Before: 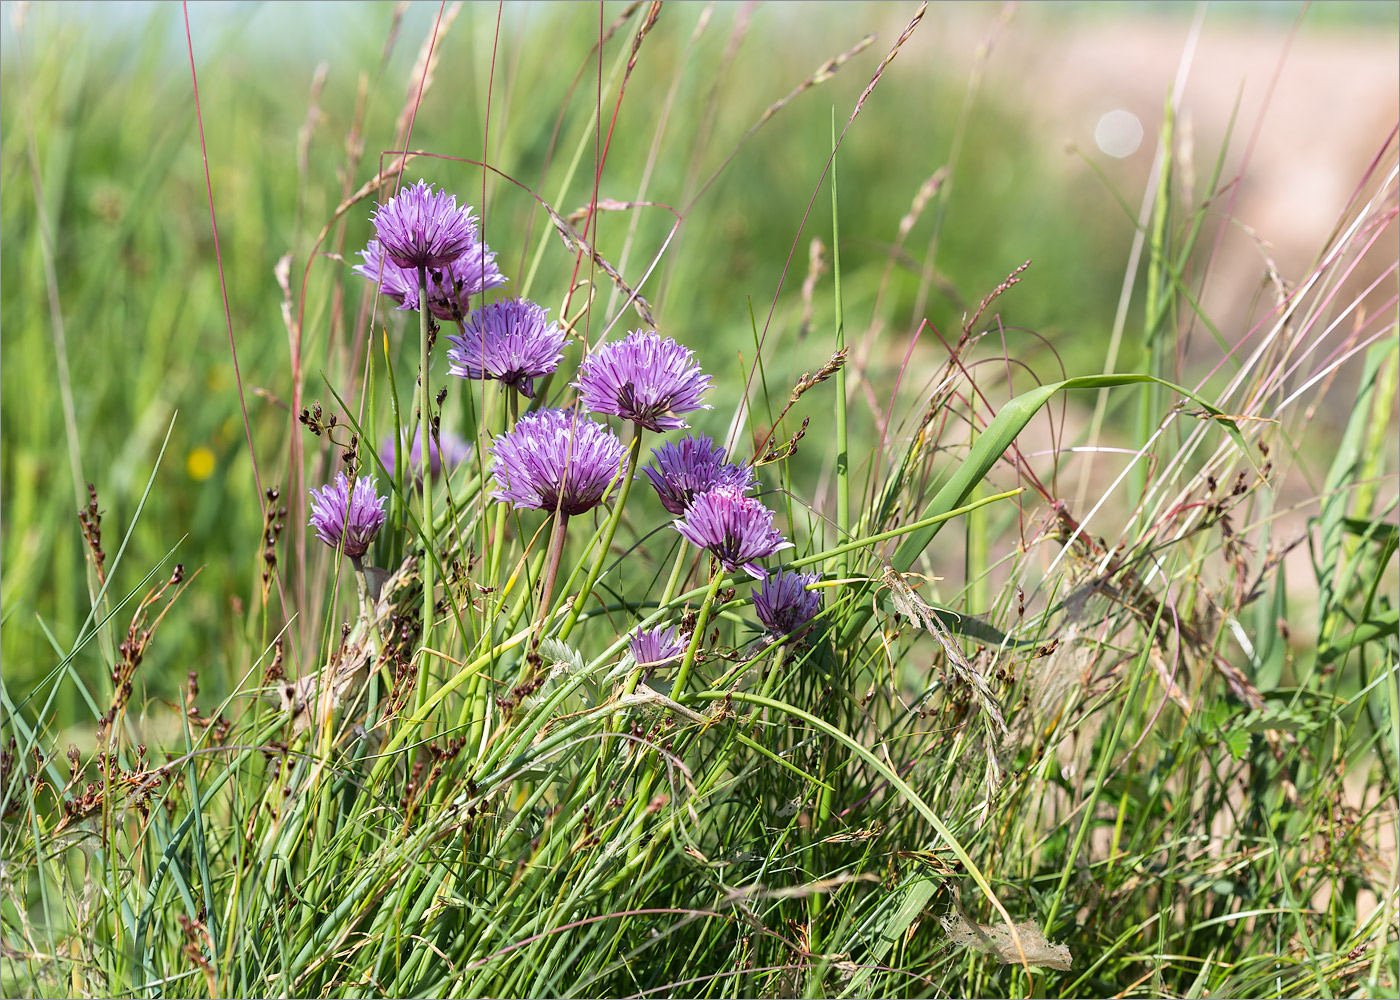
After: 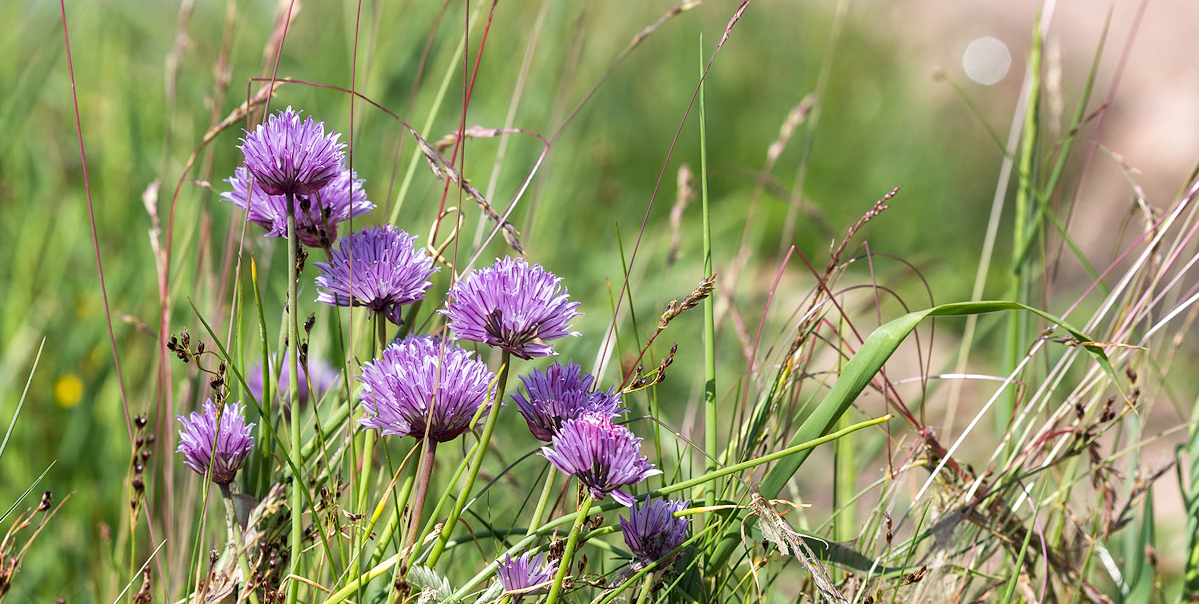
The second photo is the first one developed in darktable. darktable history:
crop and rotate: left 9.466%, top 7.305%, right 4.837%, bottom 32.248%
local contrast: highlights 105%, shadows 98%, detail 120%, midtone range 0.2
shadows and highlights: highlights color adjustment 72.65%, soften with gaussian
